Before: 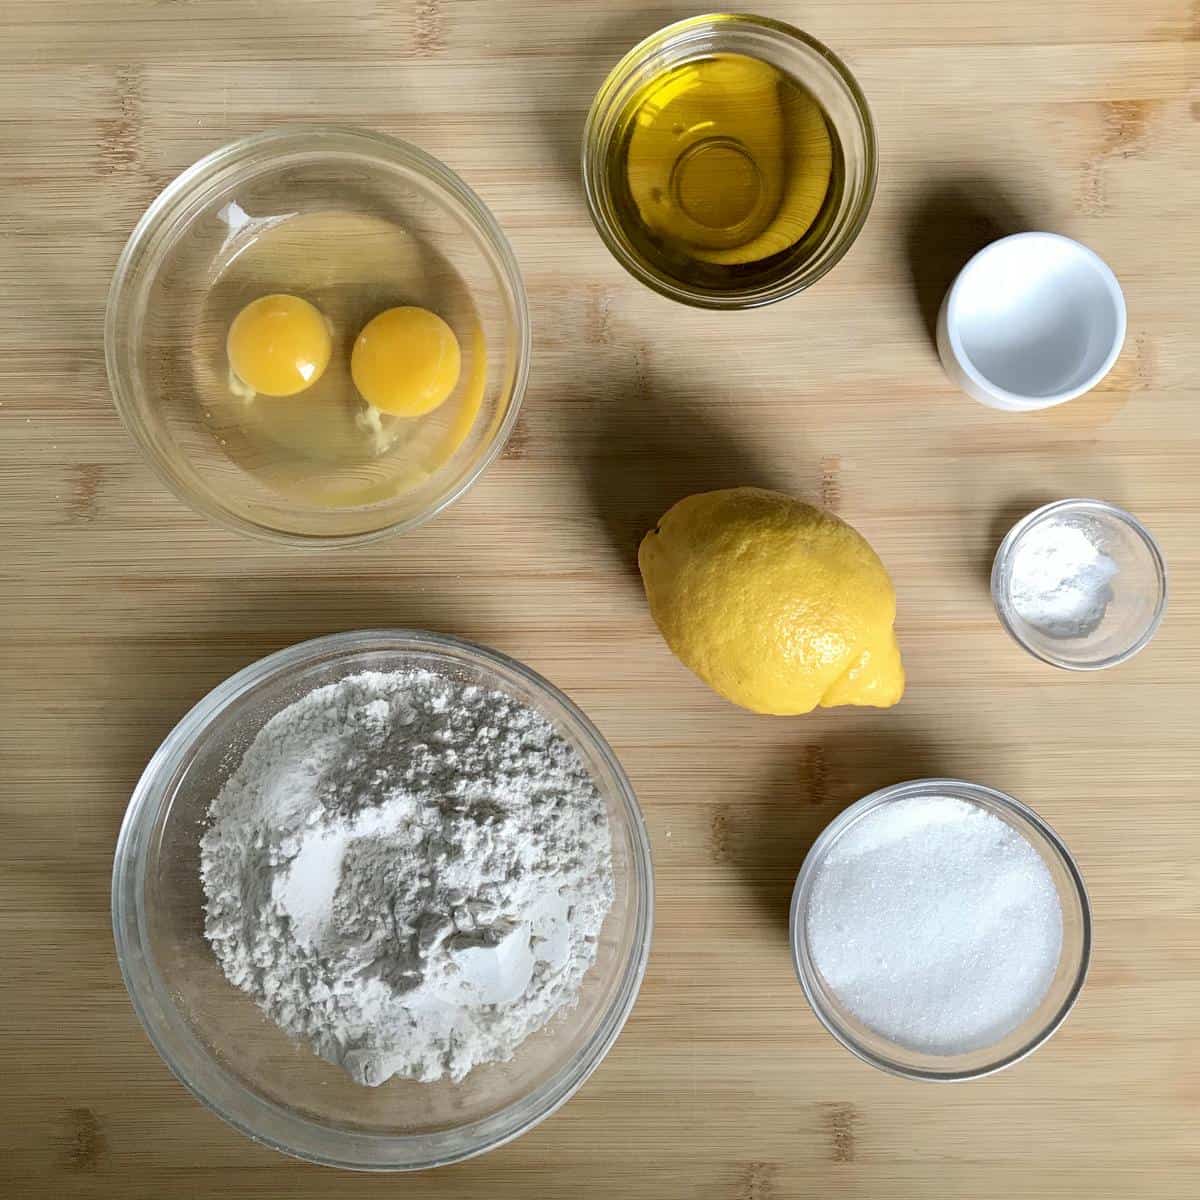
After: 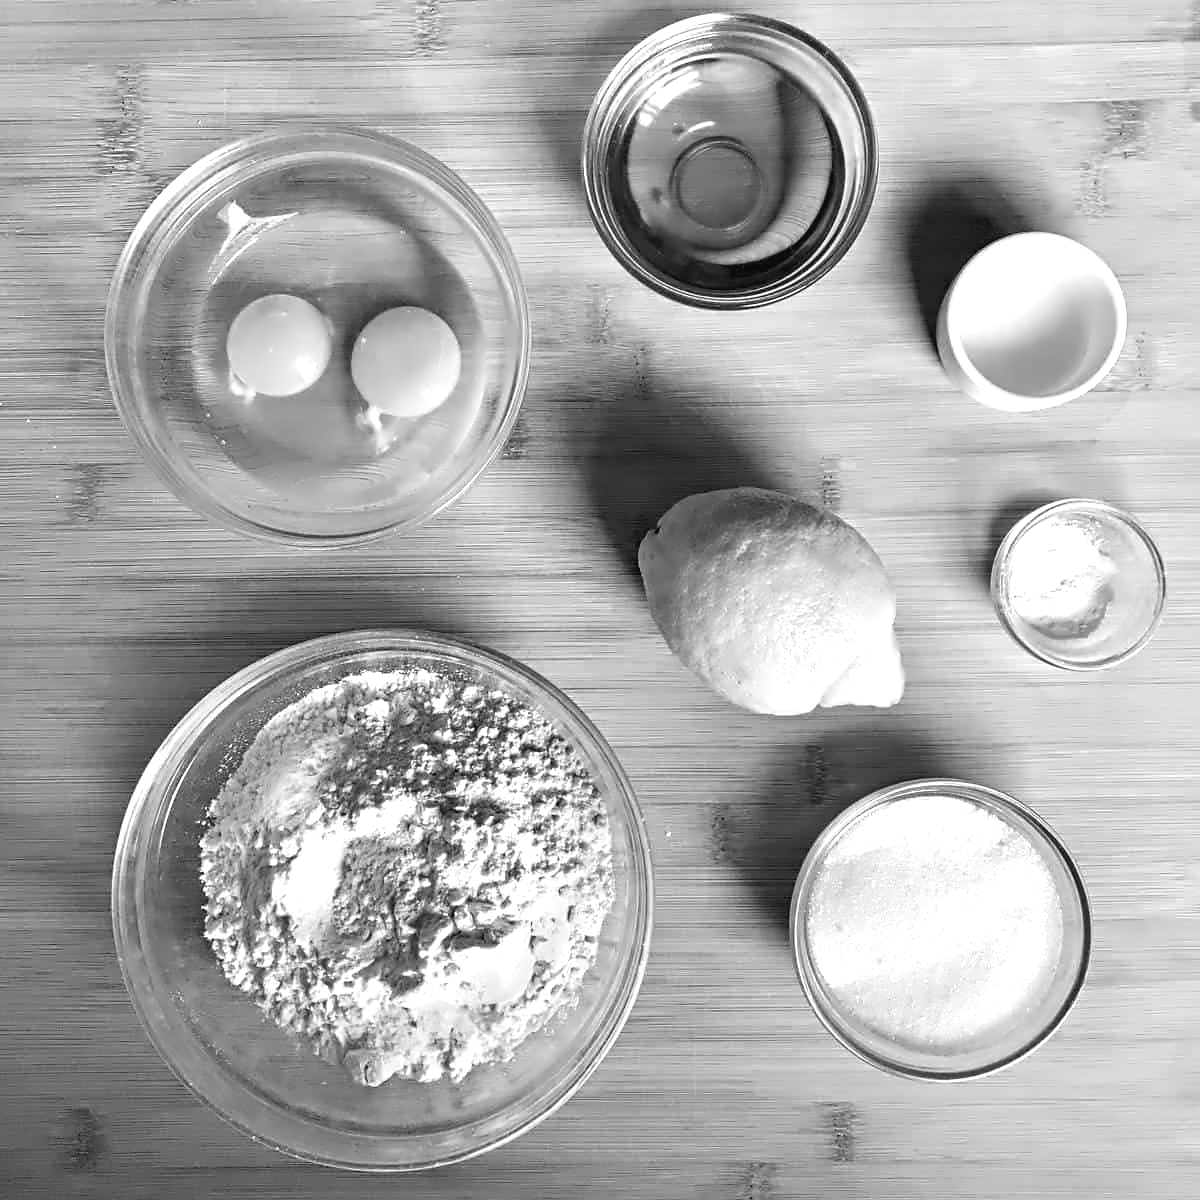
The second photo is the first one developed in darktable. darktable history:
exposure: exposure 0.6 EV, compensate highlight preservation false
monochrome: a 32, b 64, size 2.3
contrast brightness saturation: contrast -0.08, brightness -0.04, saturation -0.11
contrast equalizer: octaves 7, y [[0.5, 0.542, 0.583, 0.625, 0.667, 0.708], [0.5 ×6], [0.5 ×6], [0, 0.033, 0.067, 0.1, 0.133, 0.167], [0, 0.05, 0.1, 0.15, 0.2, 0.25]]
